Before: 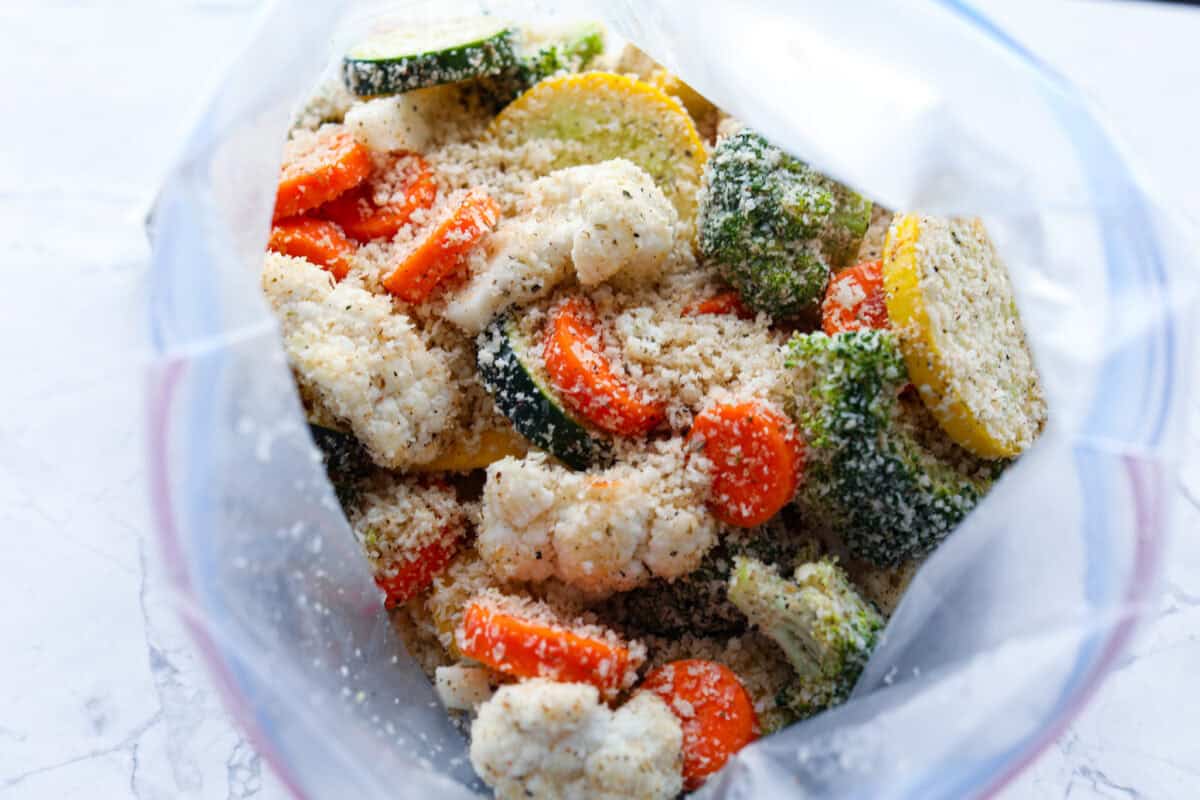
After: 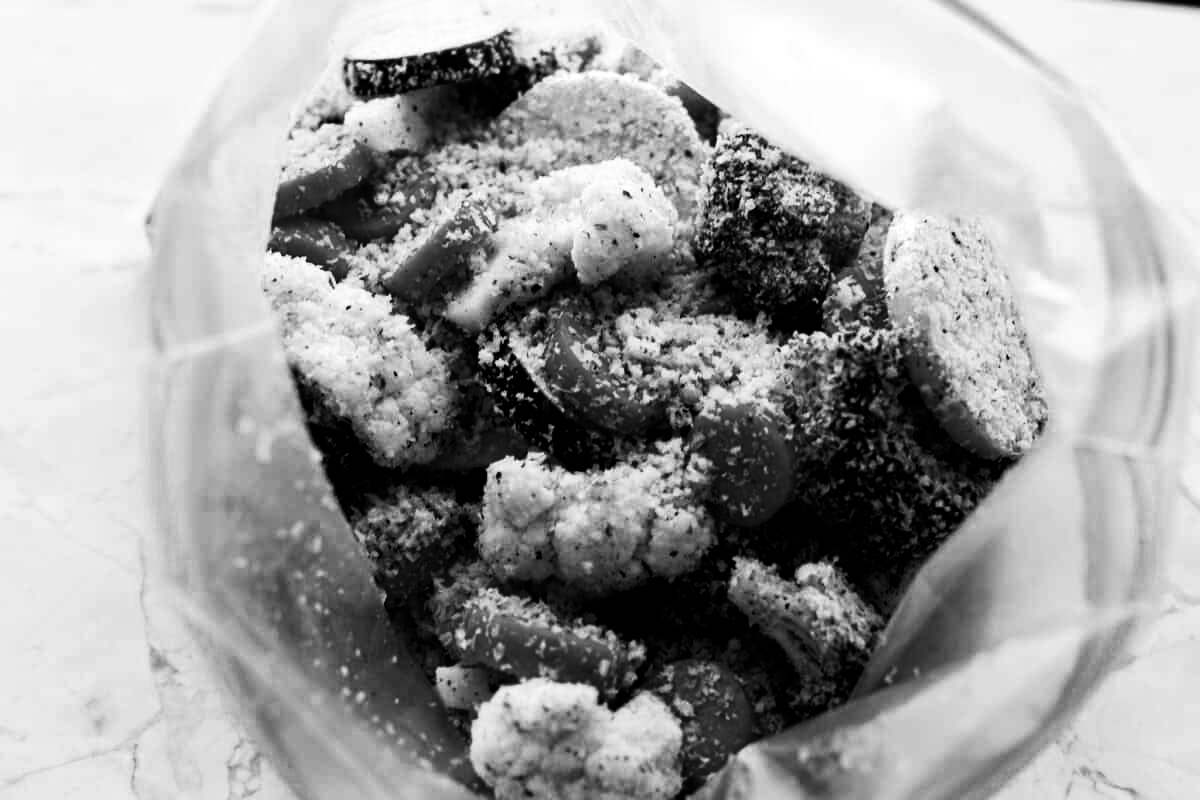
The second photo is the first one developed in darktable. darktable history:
color zones: curves: ch0 [(0.002, 0.593) (0.143, 0.417) (0.285, 0.541) (0.455, 0.289) (0.608, 0.327) (0.727, 0.283) (0.869, 0.571) (1, 0.603)]; ch1 [(0, 0) (0.143, 0) (0.286, 0) (0.429, 0) (0.571, 0) (0.714, 0) (0.857, 0)]
contrast brightness saturation: brightness -0.987, saturation 0.991
base curve: curves: ch0 [(0, 0) (0.028, 0.03) (0.121, 0.232) (0.46, 0.748) (0.859, 0.968) (1, 1)], preserve colors none
